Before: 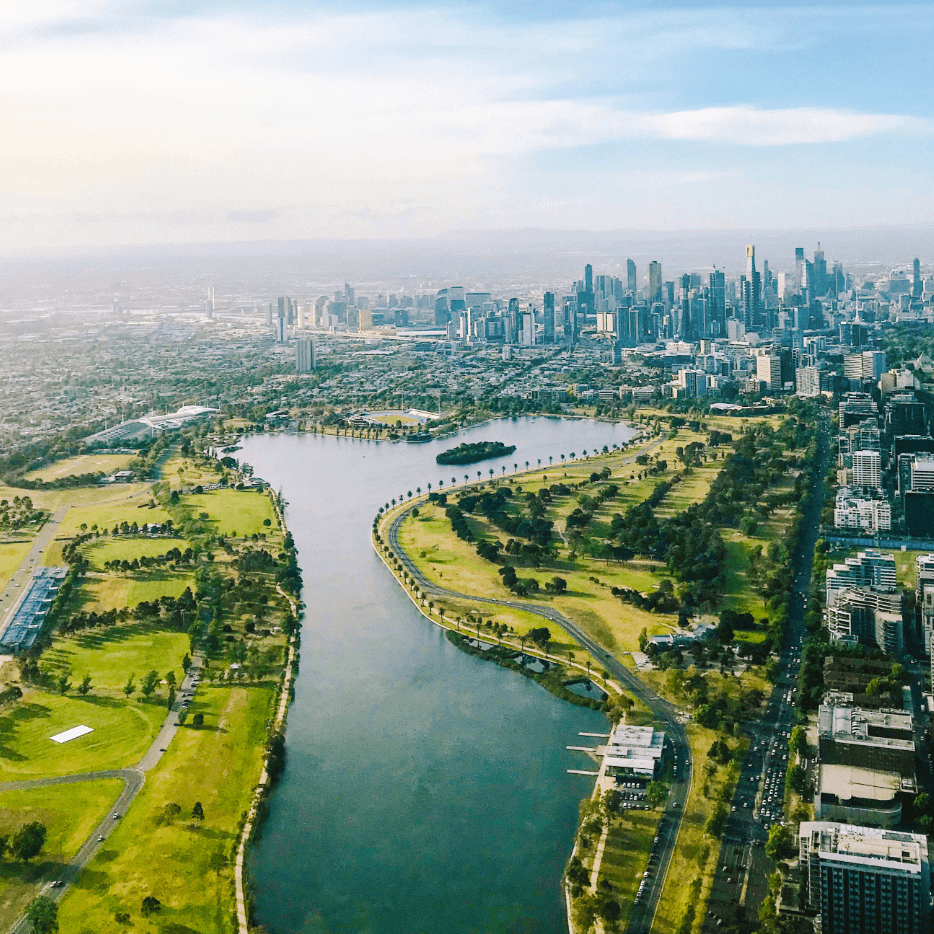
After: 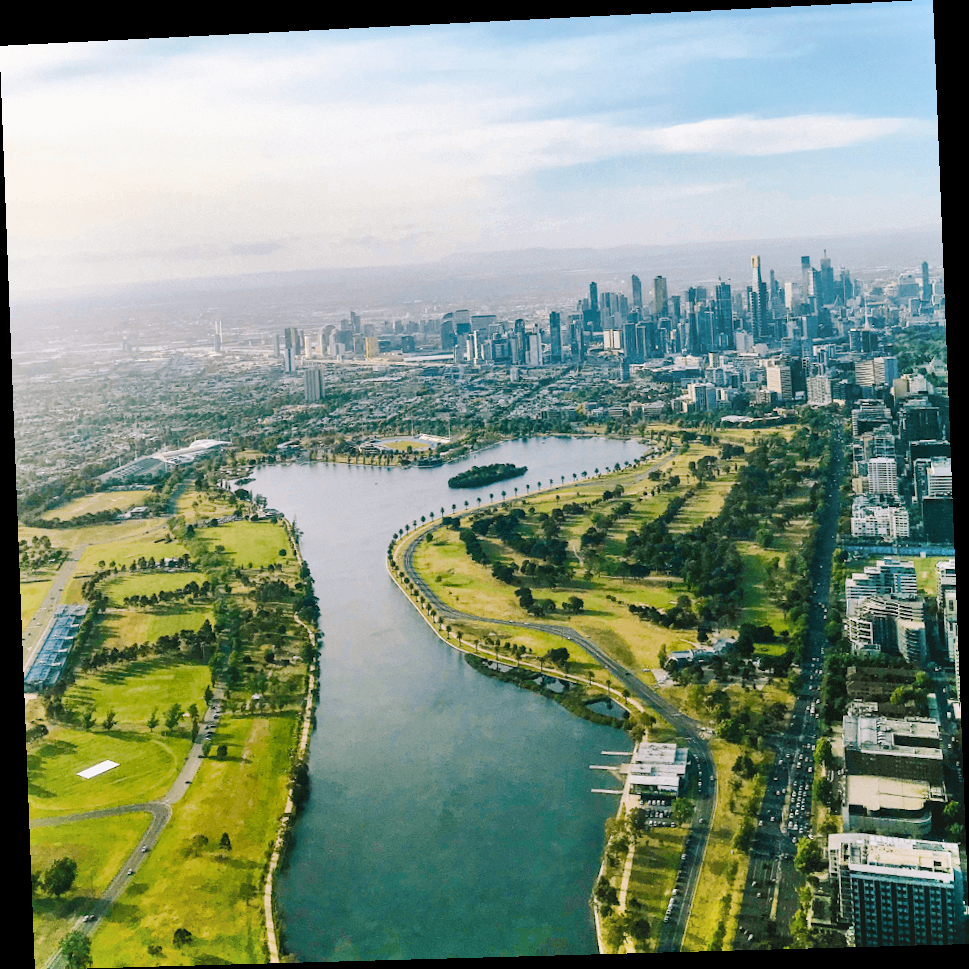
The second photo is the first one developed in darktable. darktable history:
shadows and highlights: low approximation 0.01, soften with gaussian
rotate and perspective: rotation -2.22°, lens shift (horizontal) -0.022, automatic cropping off
